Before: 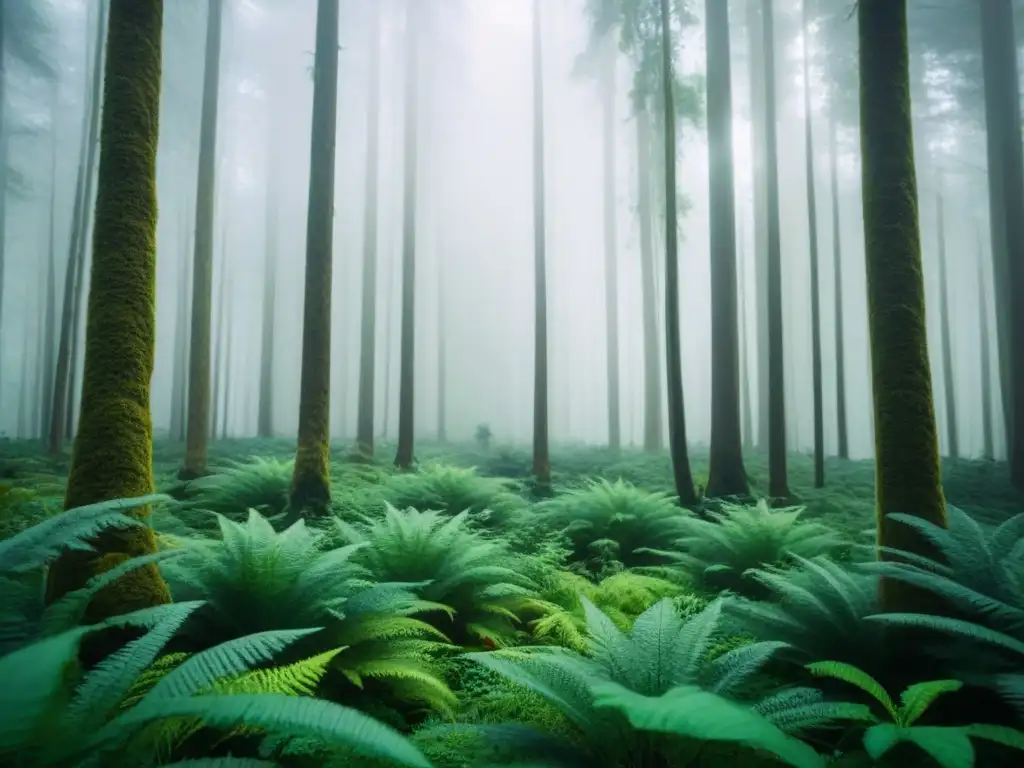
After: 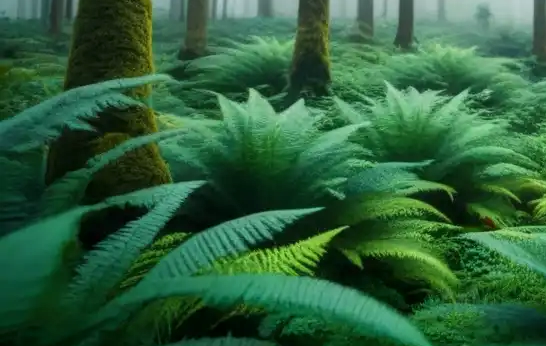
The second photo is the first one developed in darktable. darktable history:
local contrast: highlights 100%, shadows 100%, detail 120%, midtone range 0.2
crop and rotate: top 54.778%, right 46.61%, bottom 0.159%
